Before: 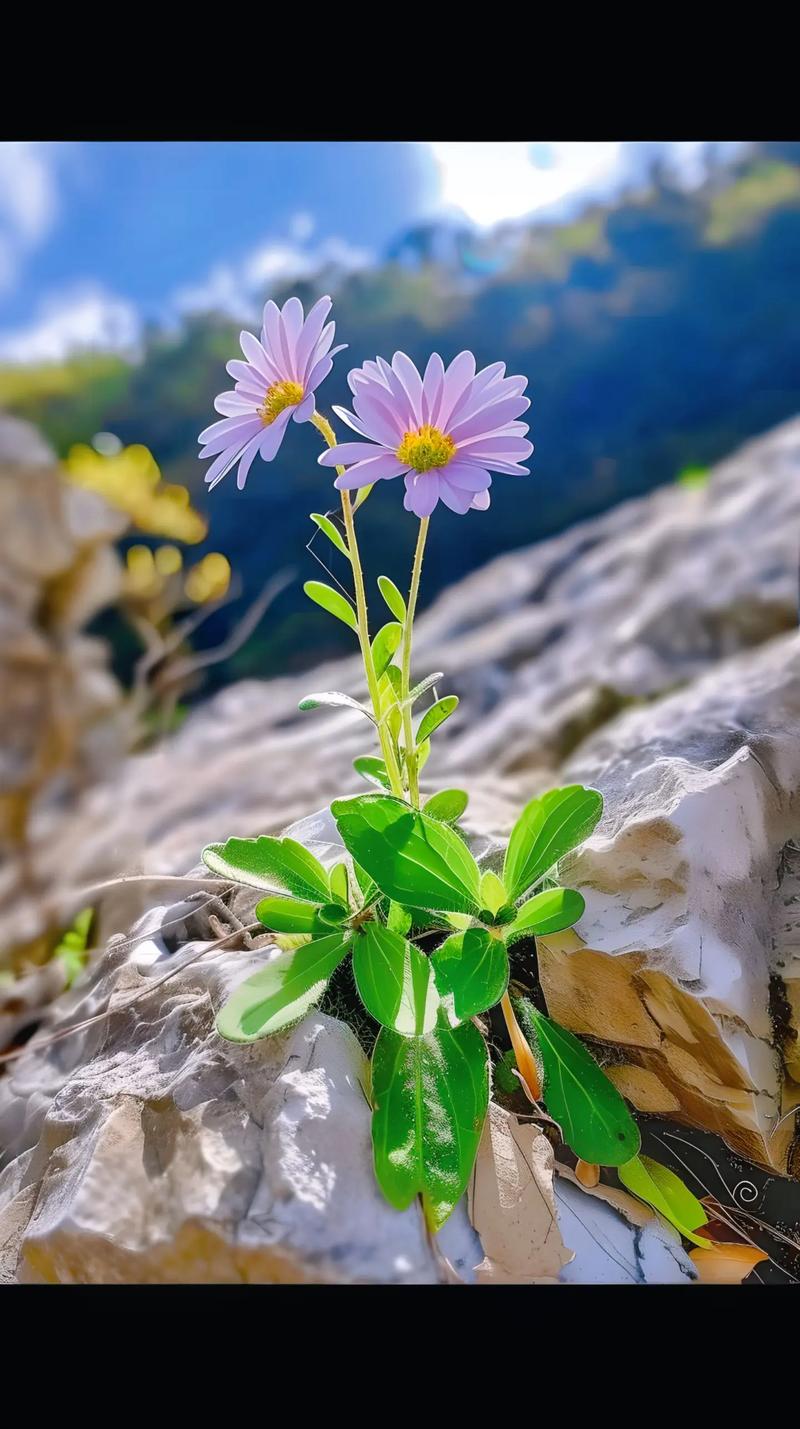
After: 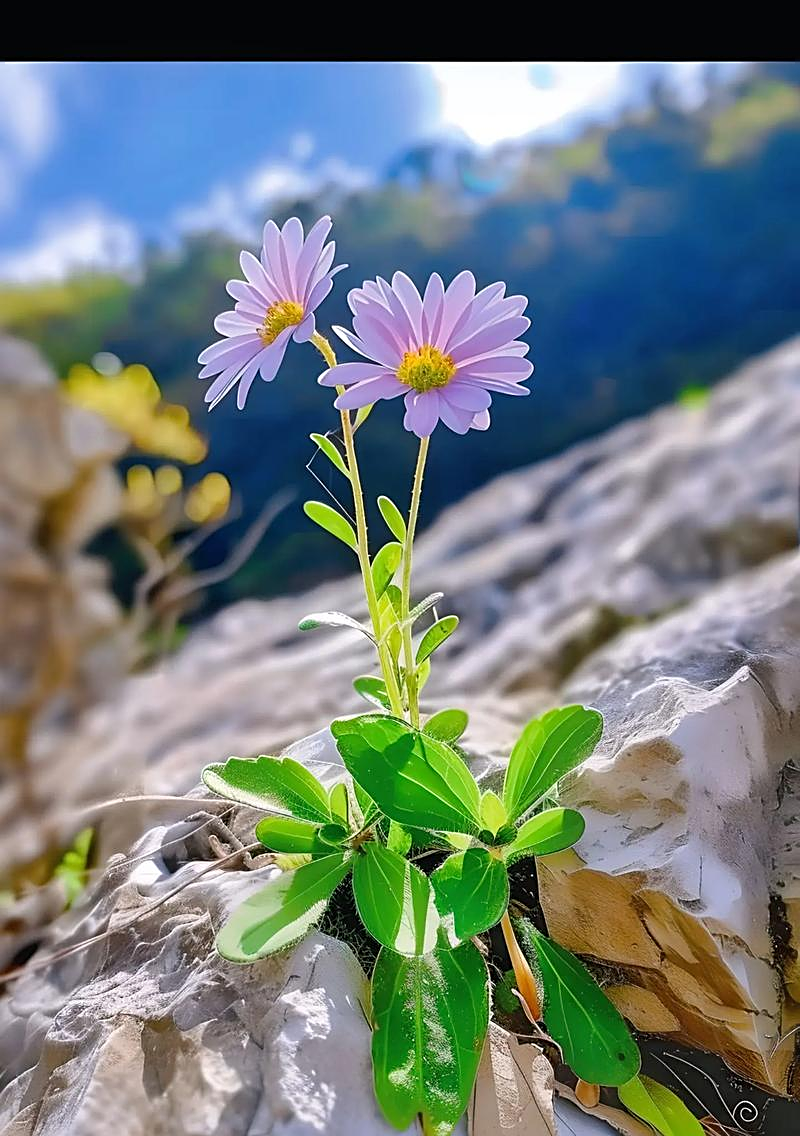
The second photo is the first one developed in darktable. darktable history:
sharpen: on, module defaults
crop and rotate: top 5.65%, bottom 14.796%
